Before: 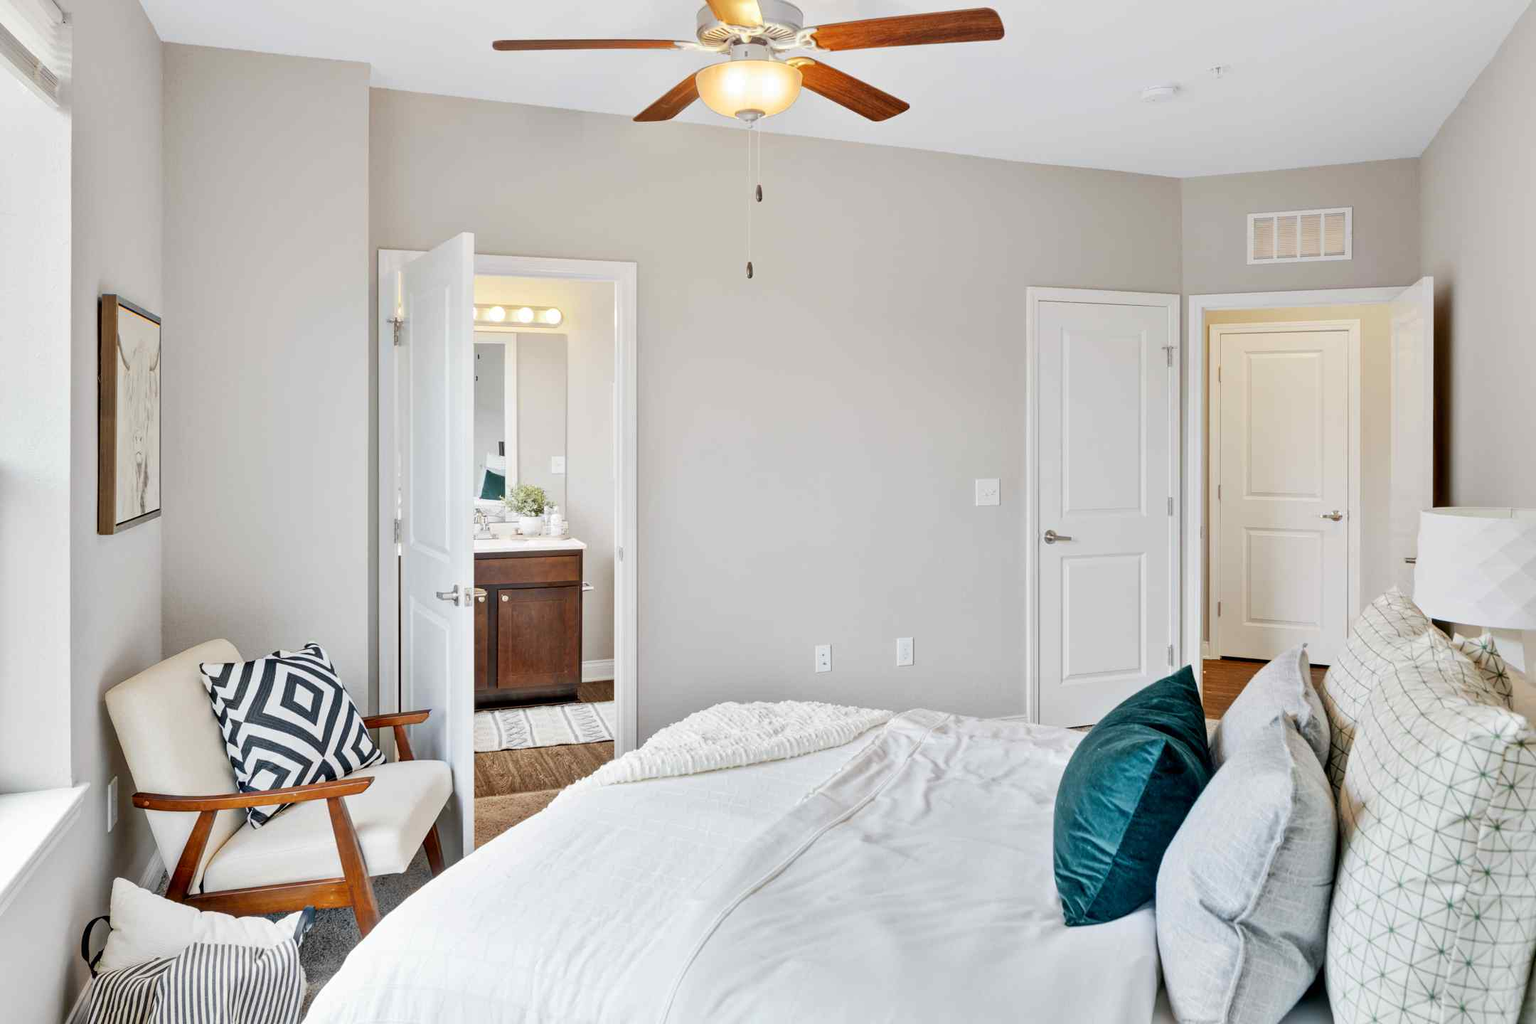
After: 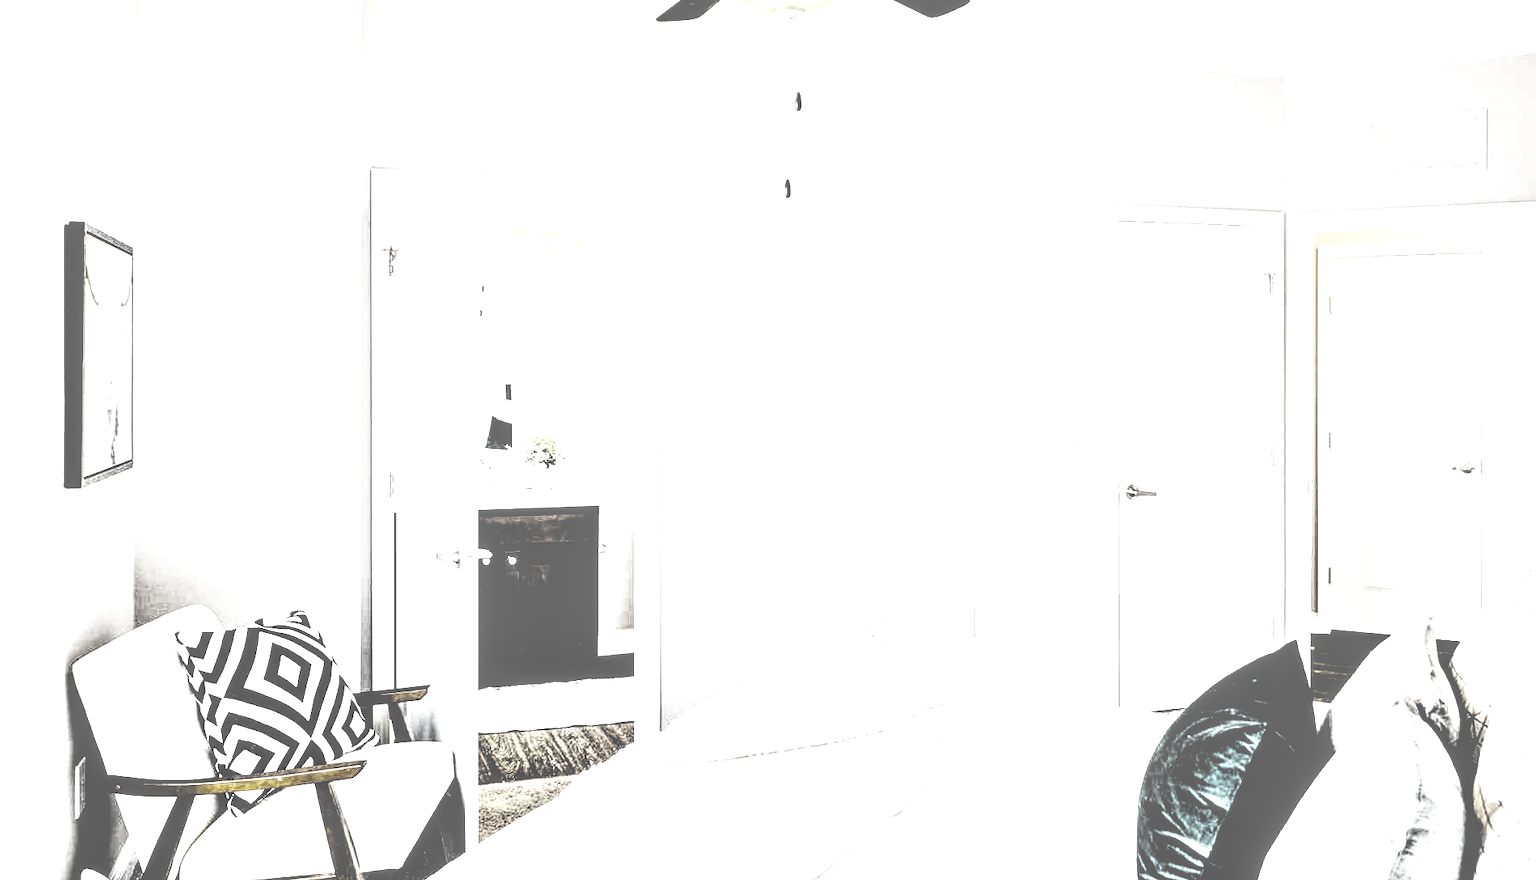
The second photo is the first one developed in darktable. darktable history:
crop and rotate: left 2.425%, top 11.305%, right 9.6%, bottom 15.08%
levels: levels [0.721, 0.937, 0.997]
base curve: curves: ch0 [(0, 0.003) (0.001, 0.002) (0.006, 0.004) (0.02, 0.022) (0.048, 0.086) (0.094, 0.234) (0.162, 0.431) (0.258, 0.629) (0.385, 0.8) (0.548, 0.918) (0.751, 0.988) (1, 1)], preserve colors none
rgb curve: curves: ch0 [(0, 0) (0.21, 0.15) (0.24, 0.21) (0.5, 0.75) (0.75, 0.96) (0.89, 0.99) (1, 1)]; ch1 [(0, 0.02) (0.21, 0.13) (0.25, 0.2) (0.5, 0.67) (0.75, 0.9) (0.89, 0.97) (1, 1)]; ch2 [(0, 0.02) (0.21, 0.13) (0.25, 0.2) (0.5, 0.67) (0.75, 0.9) (0.89, 0.97) (1, 1)], compensate middle gray true
exposure: black level correction 0, compensate exposure bias true, compensate highlight preservation false
local contrast: highlights 73%, shadows 15%, midtone range 0.197
rotate and perspective: lens shift (horizontal) -0.055, automatic cropping off
